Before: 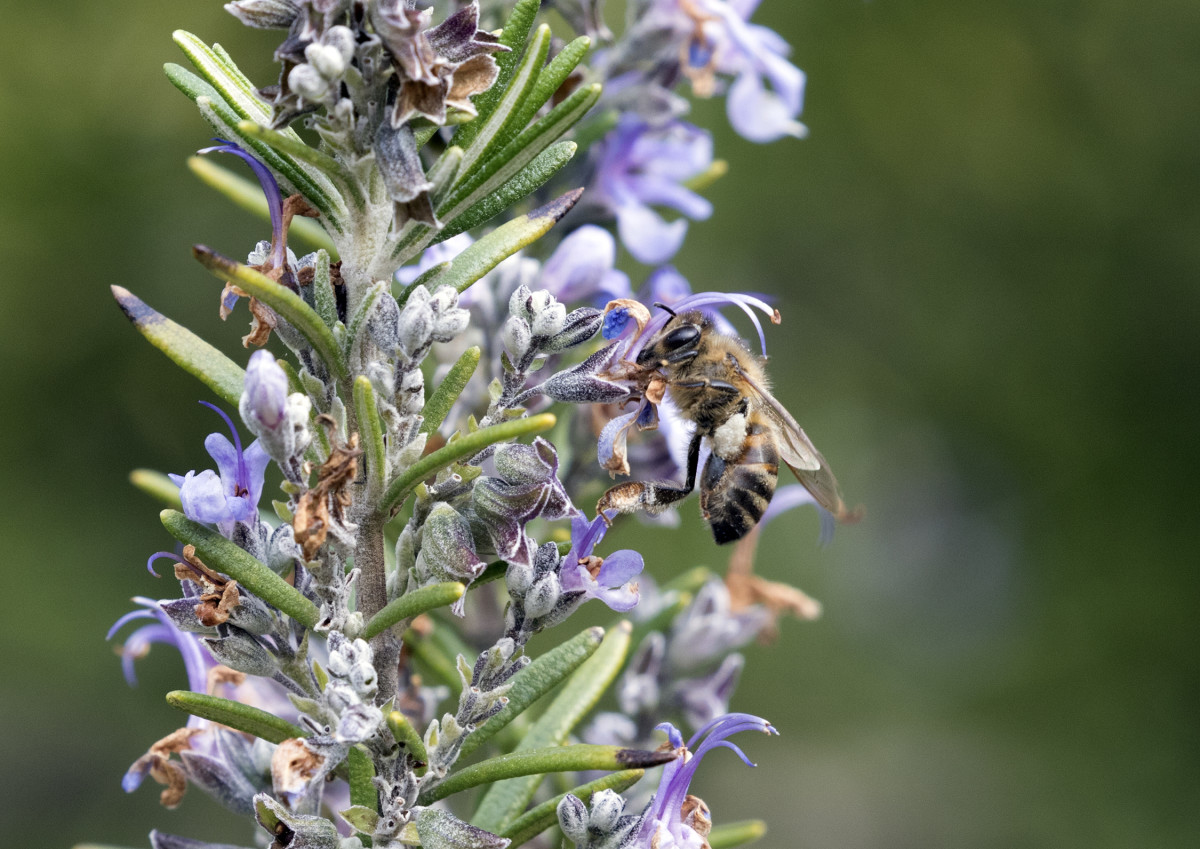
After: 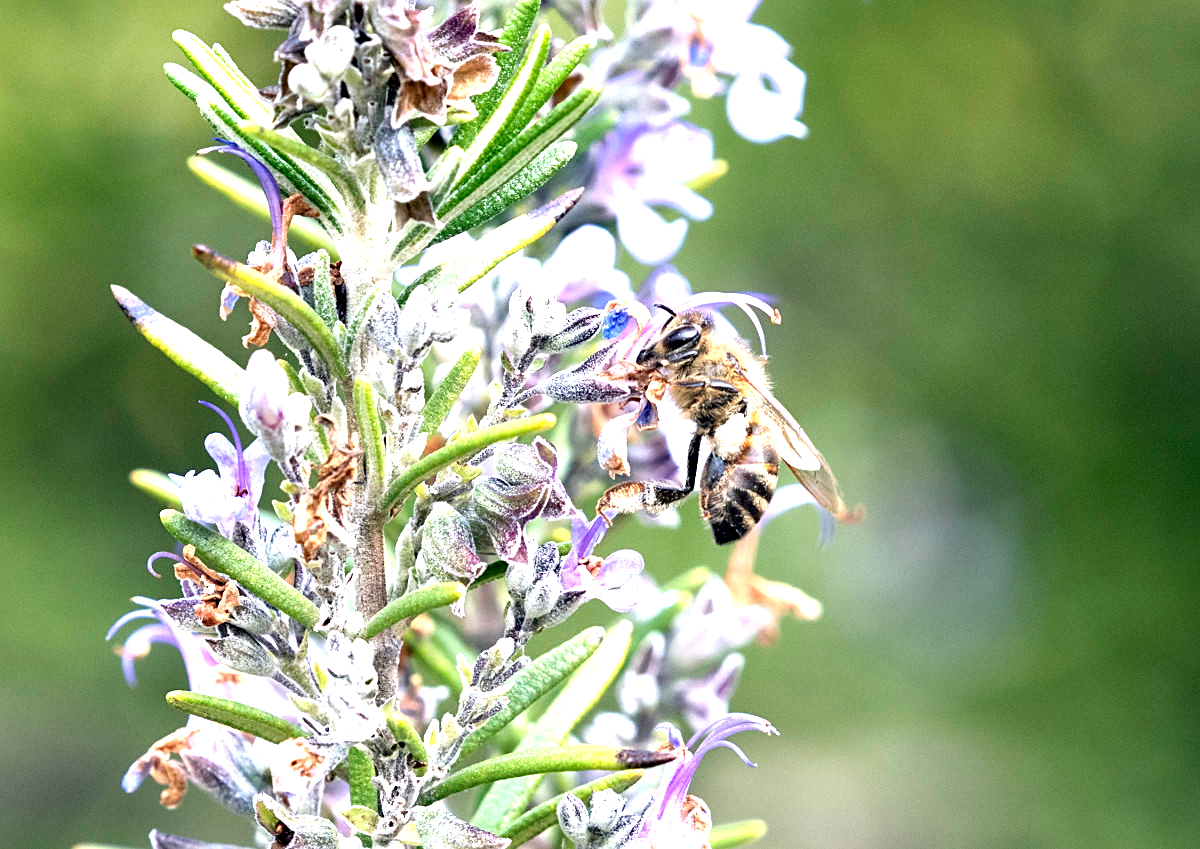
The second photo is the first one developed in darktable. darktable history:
exposure: black level correction 0, exposure 1.5 EV, compensate highlight preservation false
sharpen: on, module defaults
